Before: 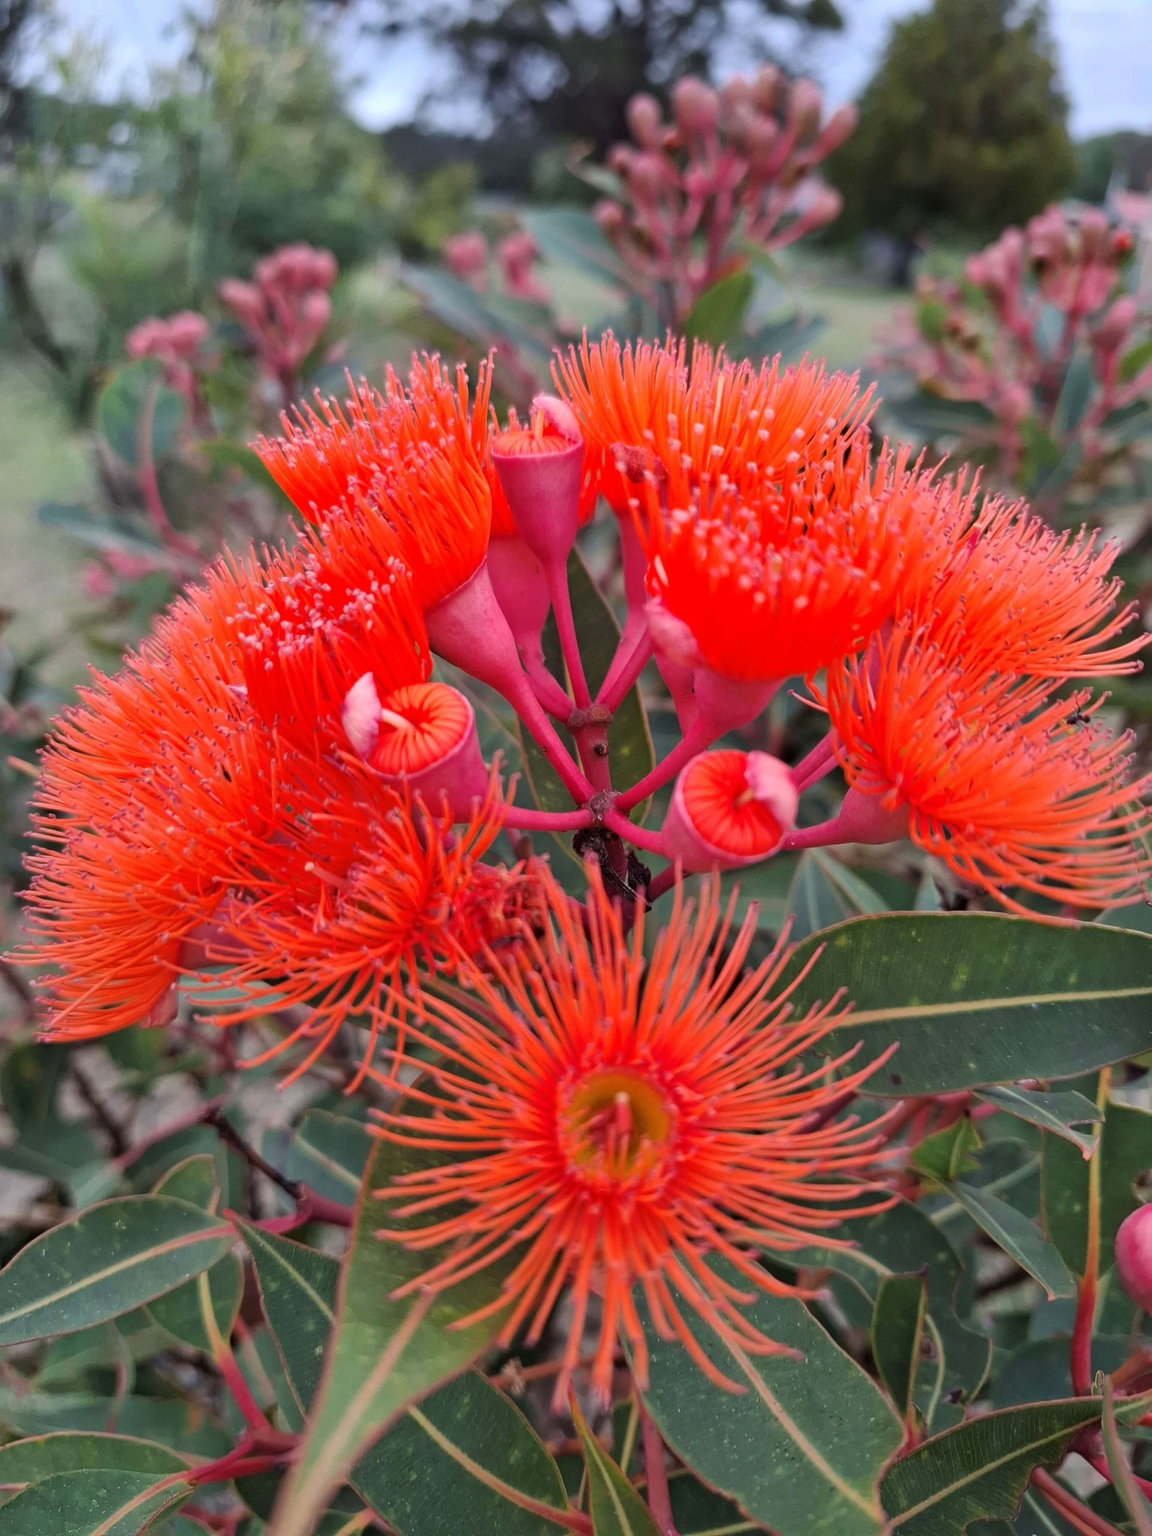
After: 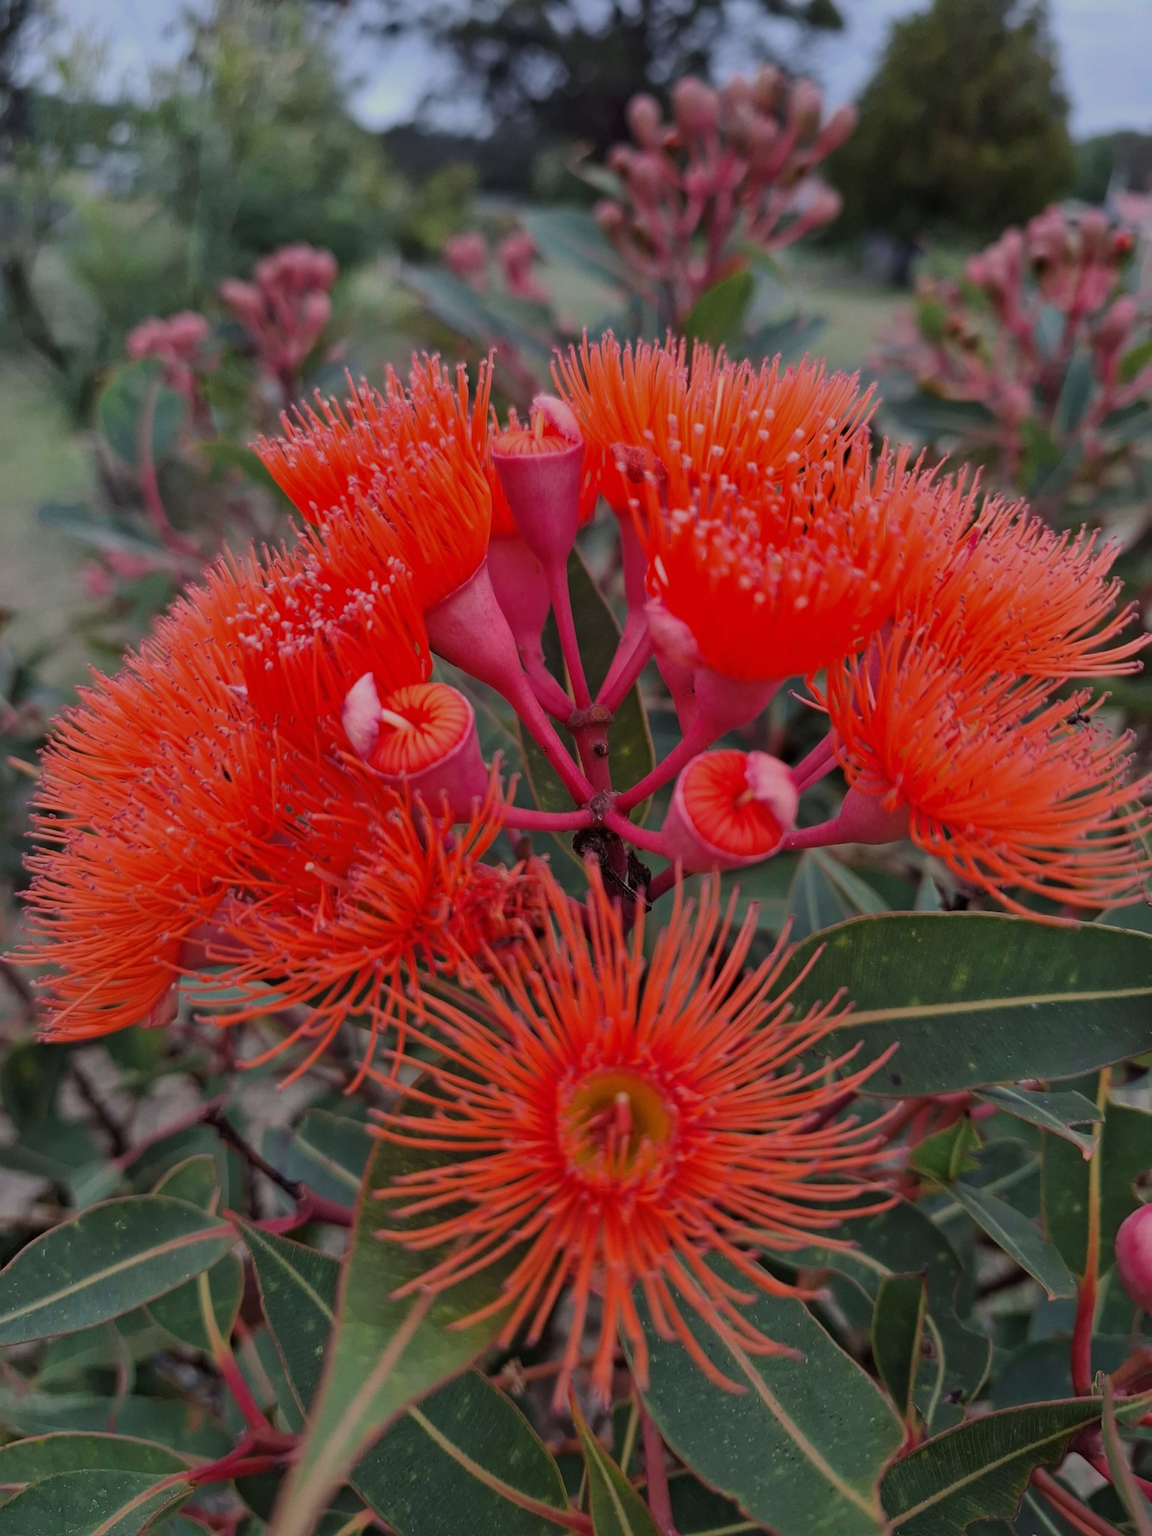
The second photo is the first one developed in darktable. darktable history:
exposure: black level correction 0, exposure -0.721 EV, compensate highlight preservation false
